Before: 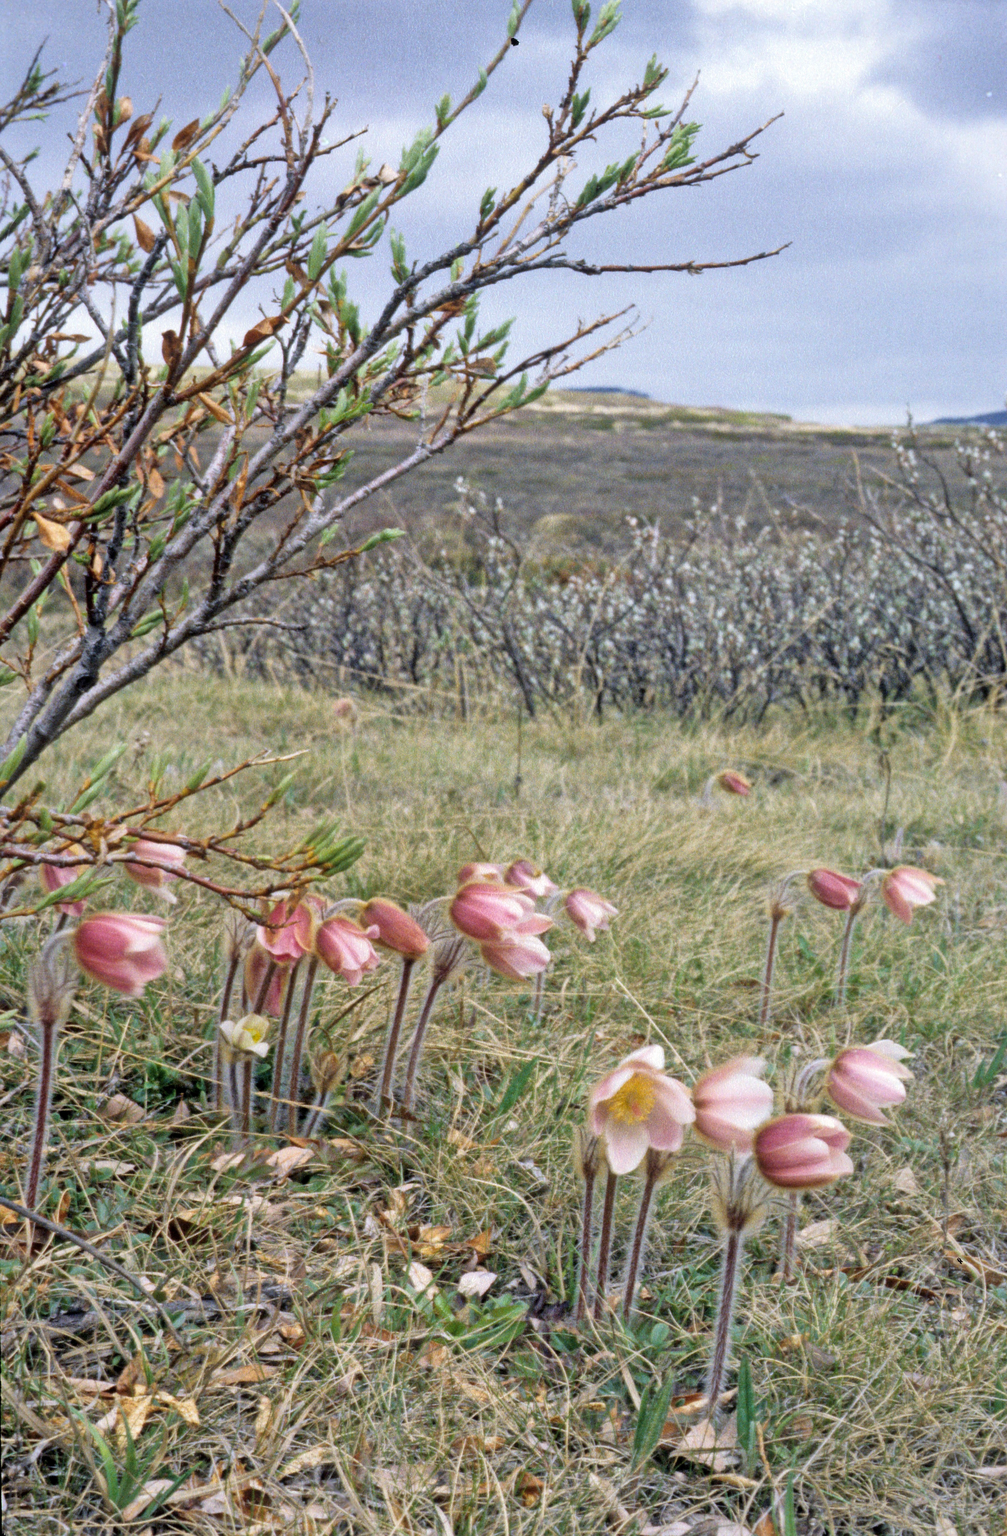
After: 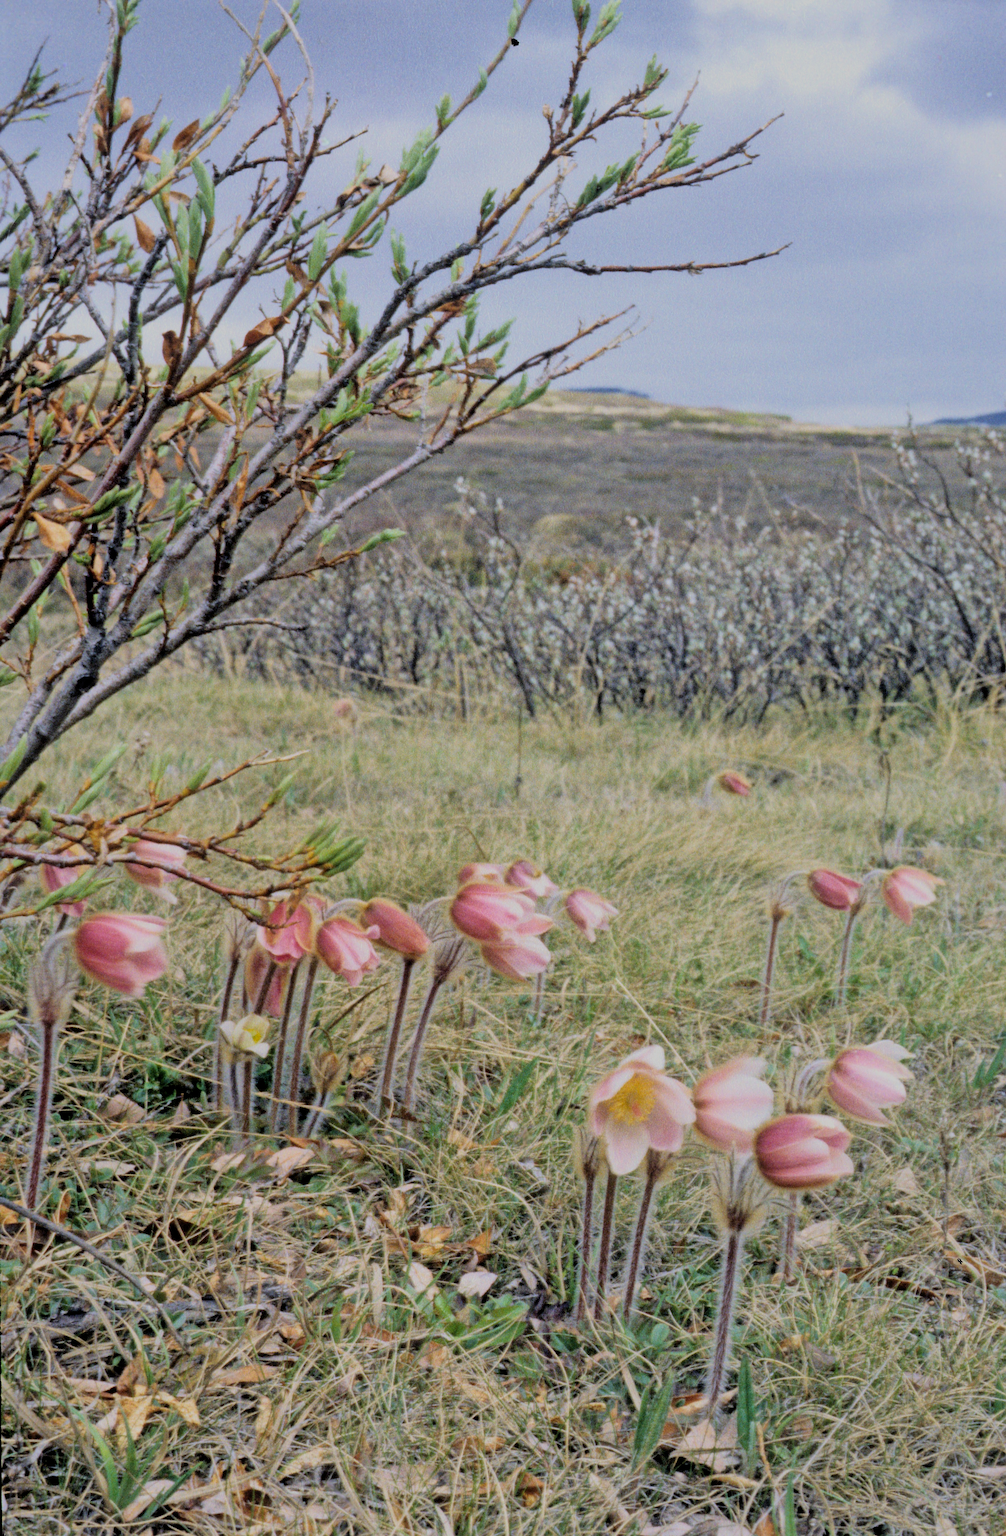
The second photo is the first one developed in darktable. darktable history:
filmic rgb: middle gray luminance 29.77%, black relative exposure -9 EV, white relative exposure 7 EV, target black luminance 0%, hardness 2.91, latitude 1.7%, contrast 0.96, highlights saturation mix 4.28%, shadows ↔ highlights balance 12.5%, color science v6 (2022)
